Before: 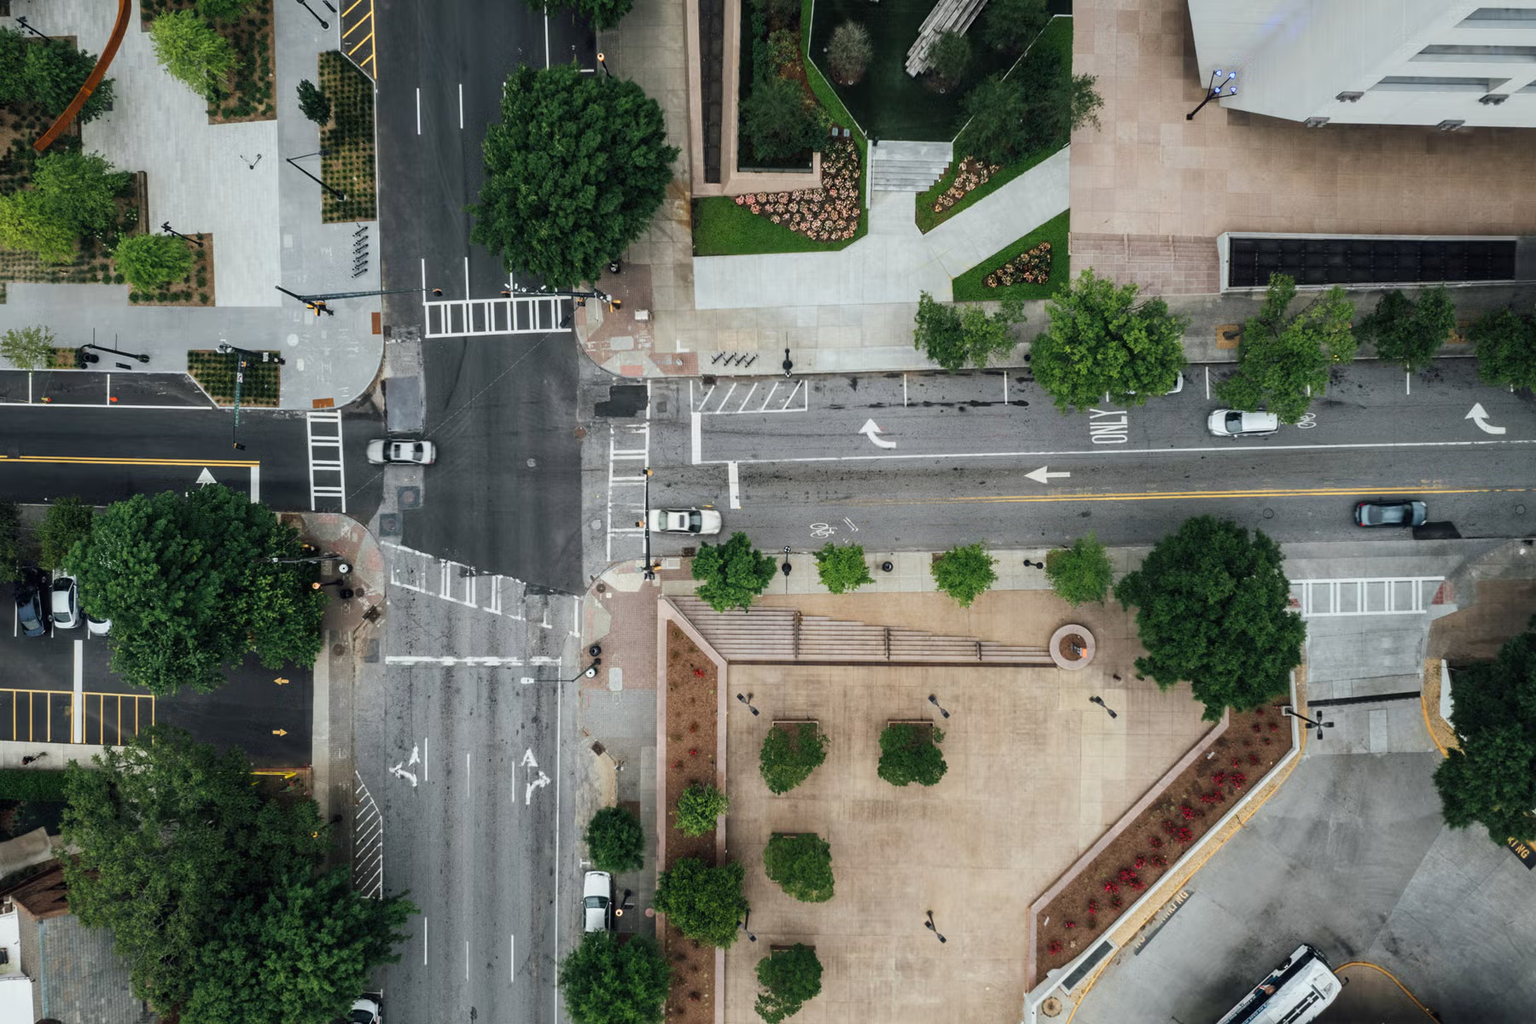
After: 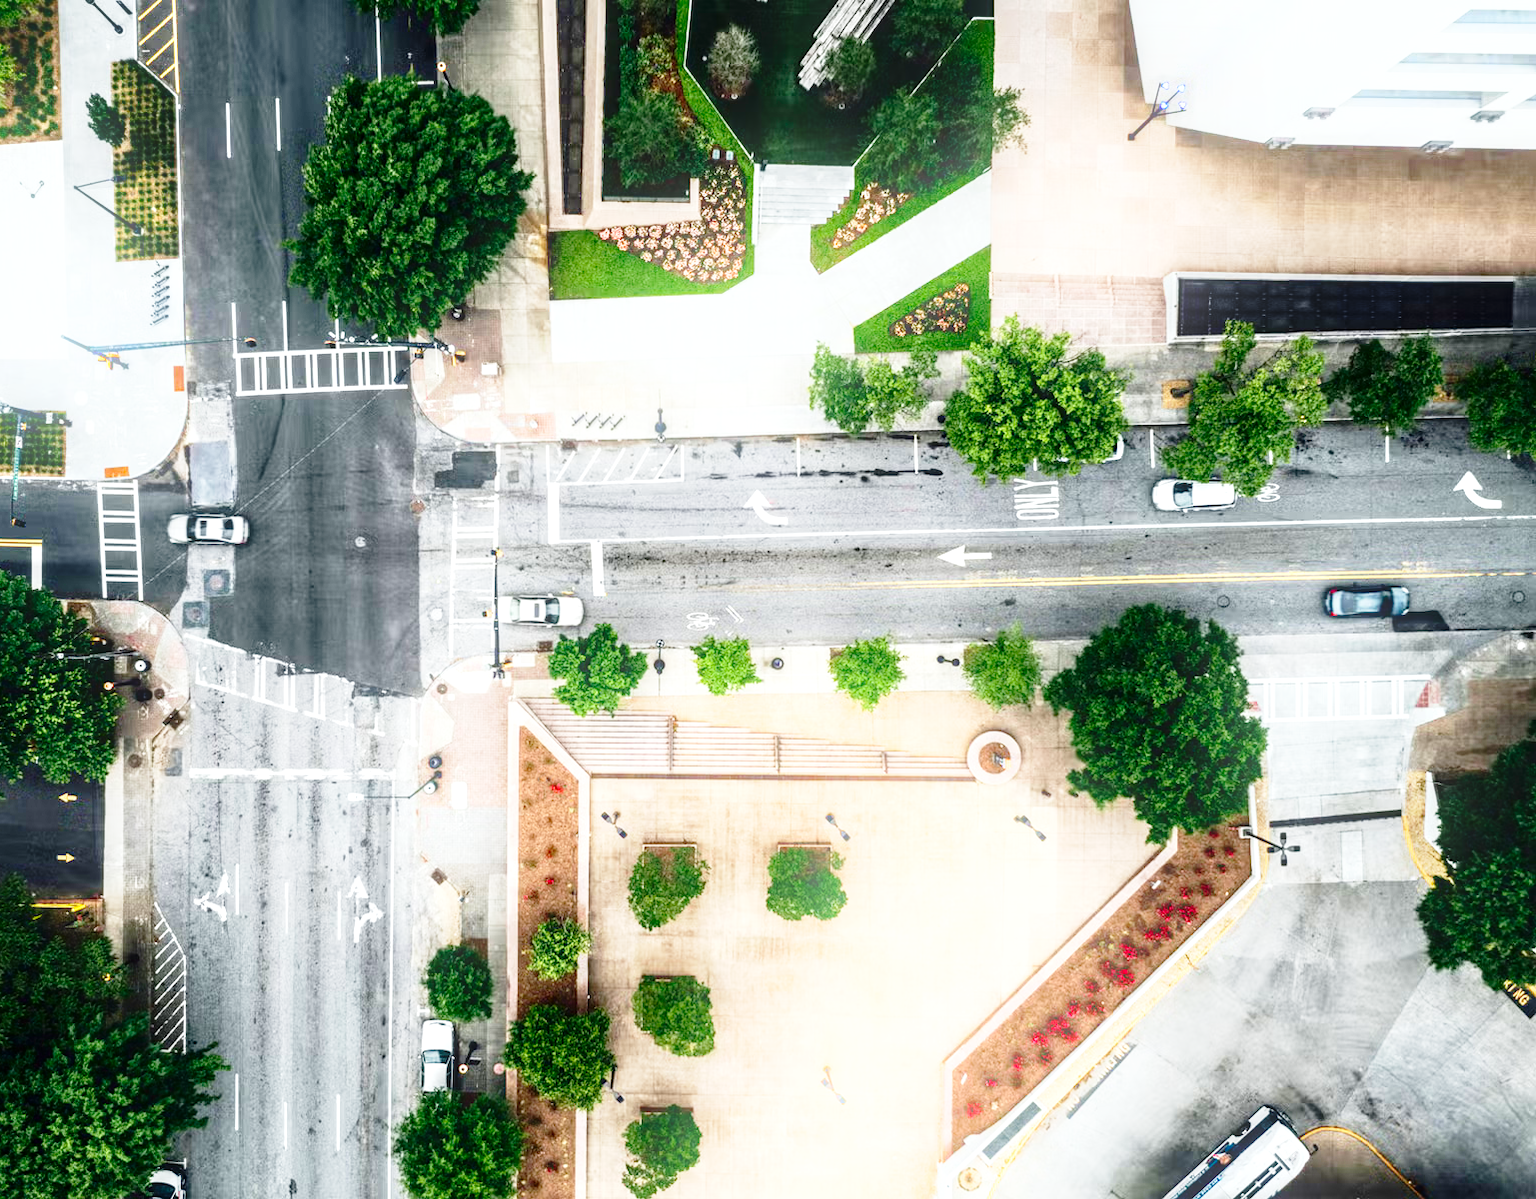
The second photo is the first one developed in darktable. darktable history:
local contrast: on, module defaults
white balance: emerald 1
crop and rotate: left 14.584%
contrast brightness saturation: contrast 0.13, brightness -0.24, saturation 0.14
base curve: curves: ch0 [(0, 0) (0.028, 0.03) (0.121, 0.232) (0.46, 0.748) (0.859, 0.968) (1, 1)], preserve colors none
exposure: black level correction 0, exposure 1 EV, compensate exposure bias true, compensate highlight preservation false
bloom: size 13.65%, threshold 98.39%, strength 4.82%
